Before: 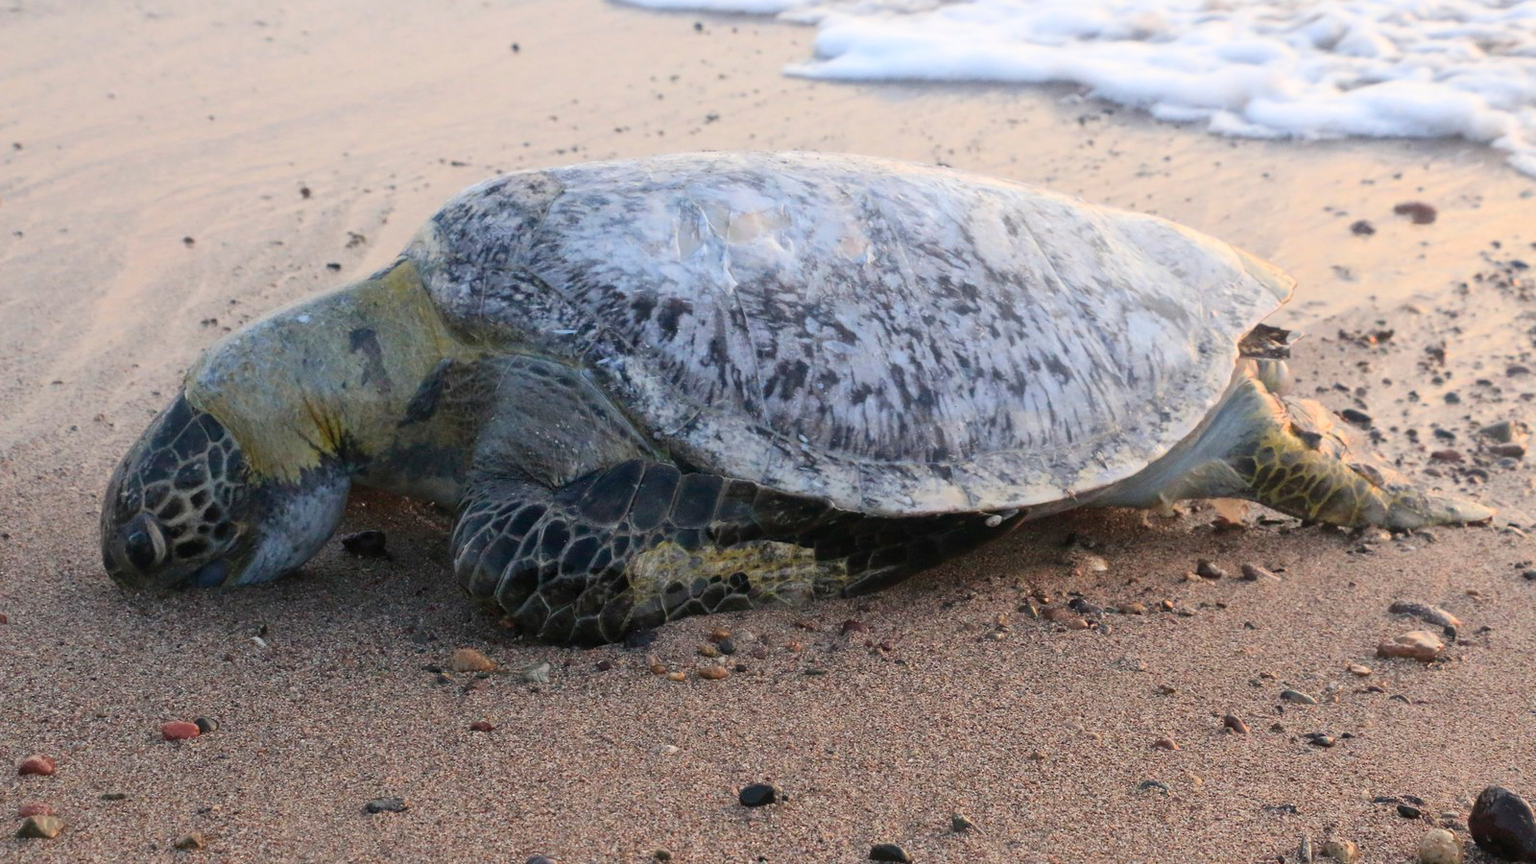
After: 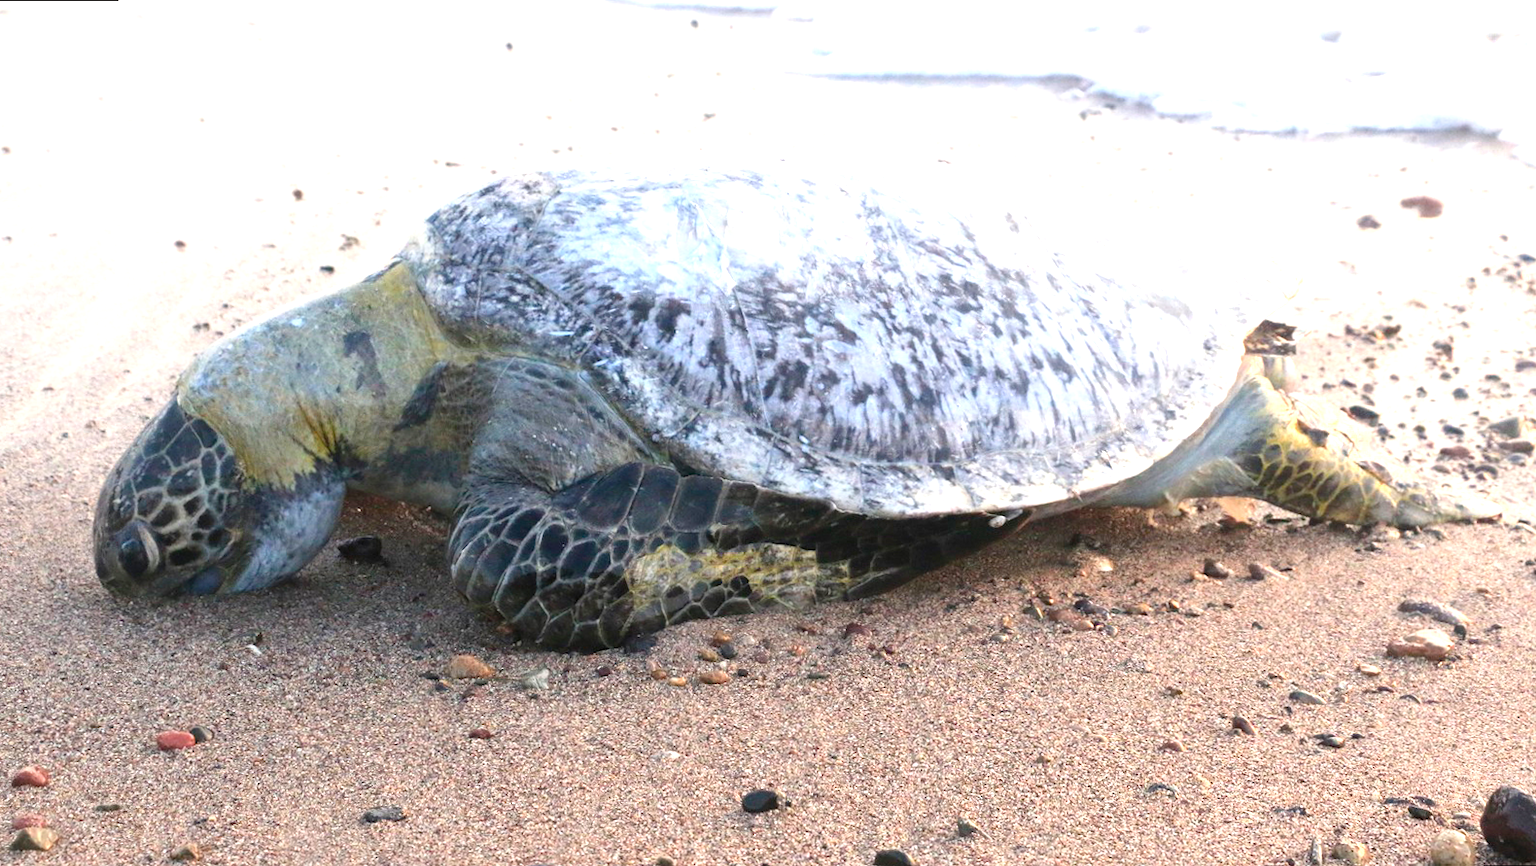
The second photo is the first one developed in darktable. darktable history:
exposure: black level correction 0, exposure 1.2 EV, compensate exposure bias true, compensate highlight preservation false
rotate and perspective: rotation -0.45°, automatic cropping original format, crop left 0.008, crop right 0.992, crop top 0.012, crop bottom 0.988
